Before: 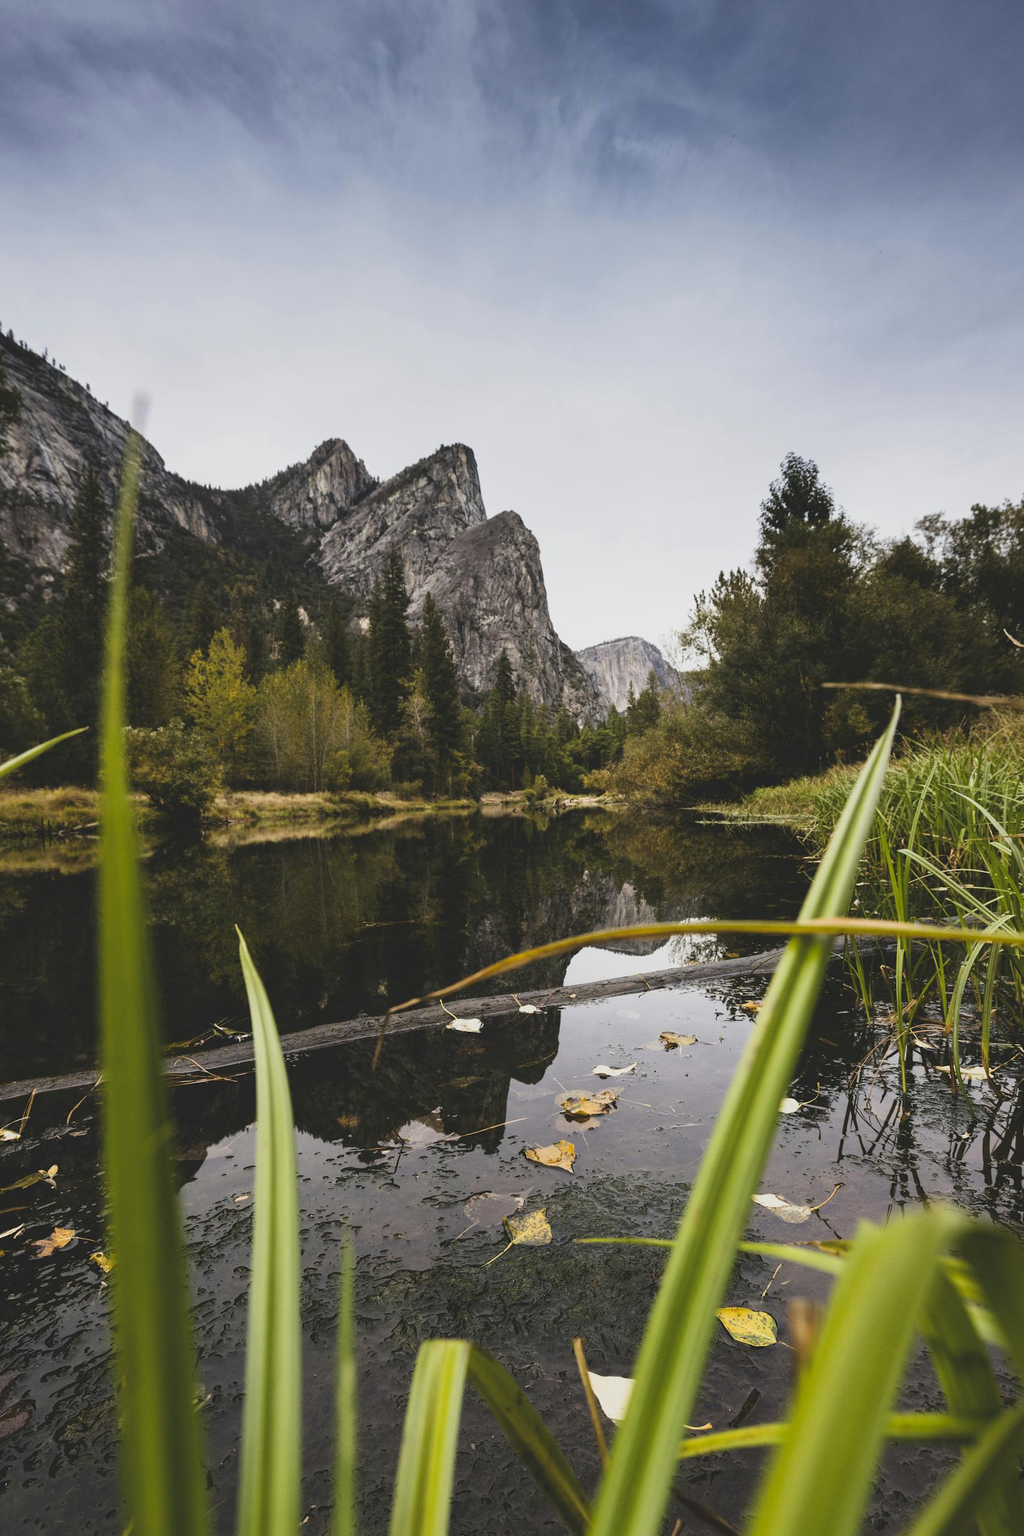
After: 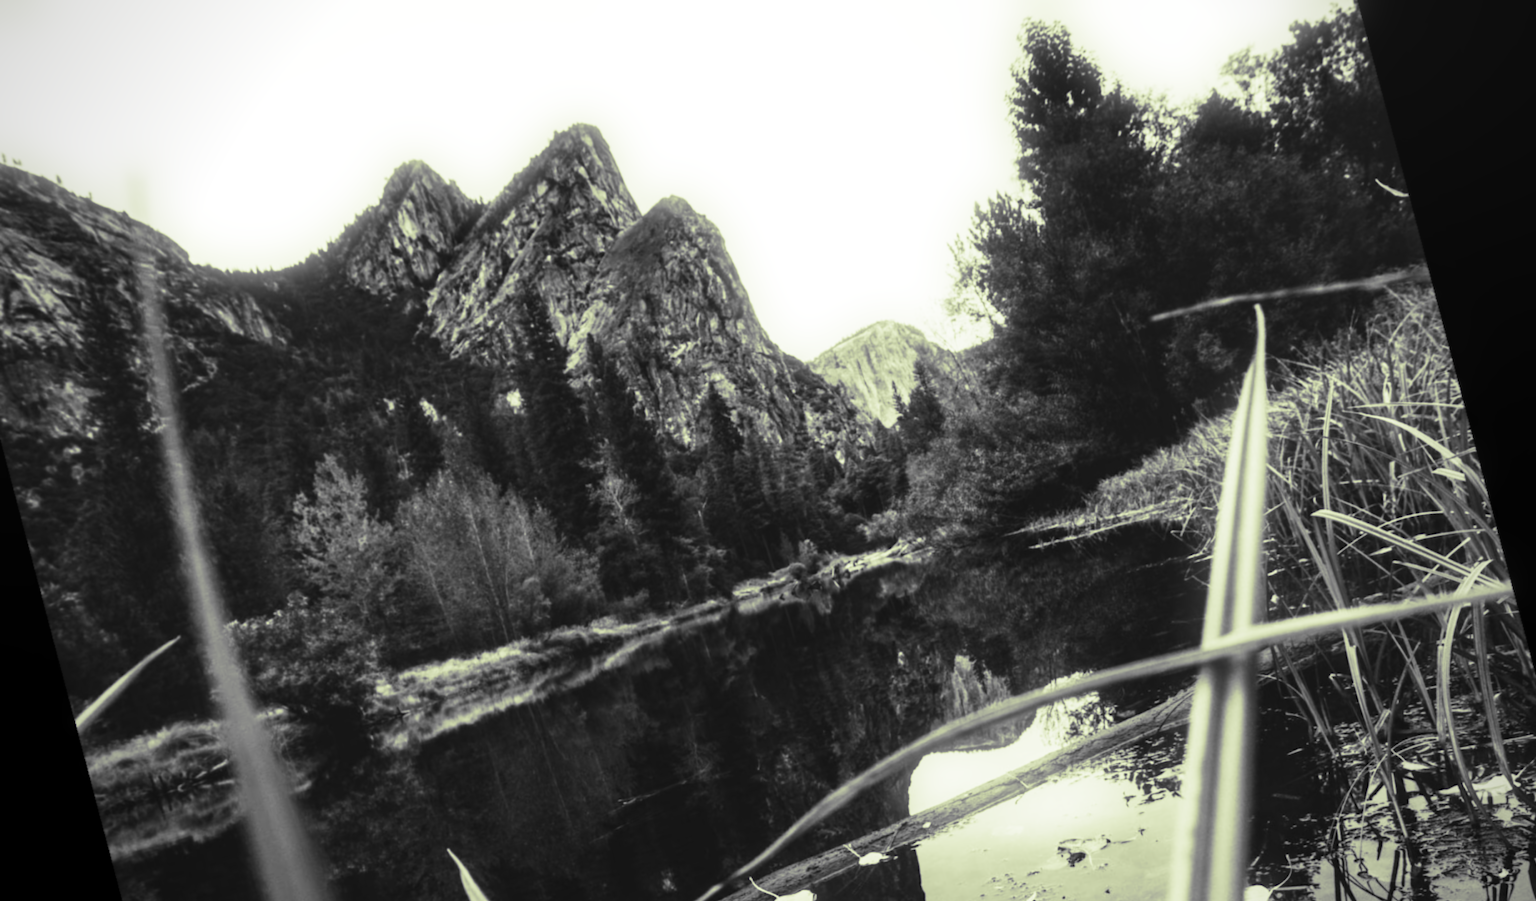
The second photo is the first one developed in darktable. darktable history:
lowpass: radius 0.76, contrast 1.56, saturation 0, unbound 0
crop: left 0.387%, top 5.469%, bottom 19.809%
local contrast: on, module defaults
rotate and perspective: rotation -14.8°, crop left 0.1, crop right 0.903, crop top 0.25, crop bottom 0.748
vignetting: fall-off radius 60.92%
split-toning: shadows › hue 290.82°, shadows › saturation 0.34, highlights › saturation 0.38, balance 0, compress 50%
contrast equalizer: octaves 7, y [[0.6 ×6], [0.55 ×6], [0 ×6], [0 ×6], [0 ×6]], mix -0.3
bloom: size 5%, threshold 95%, strength 15%
